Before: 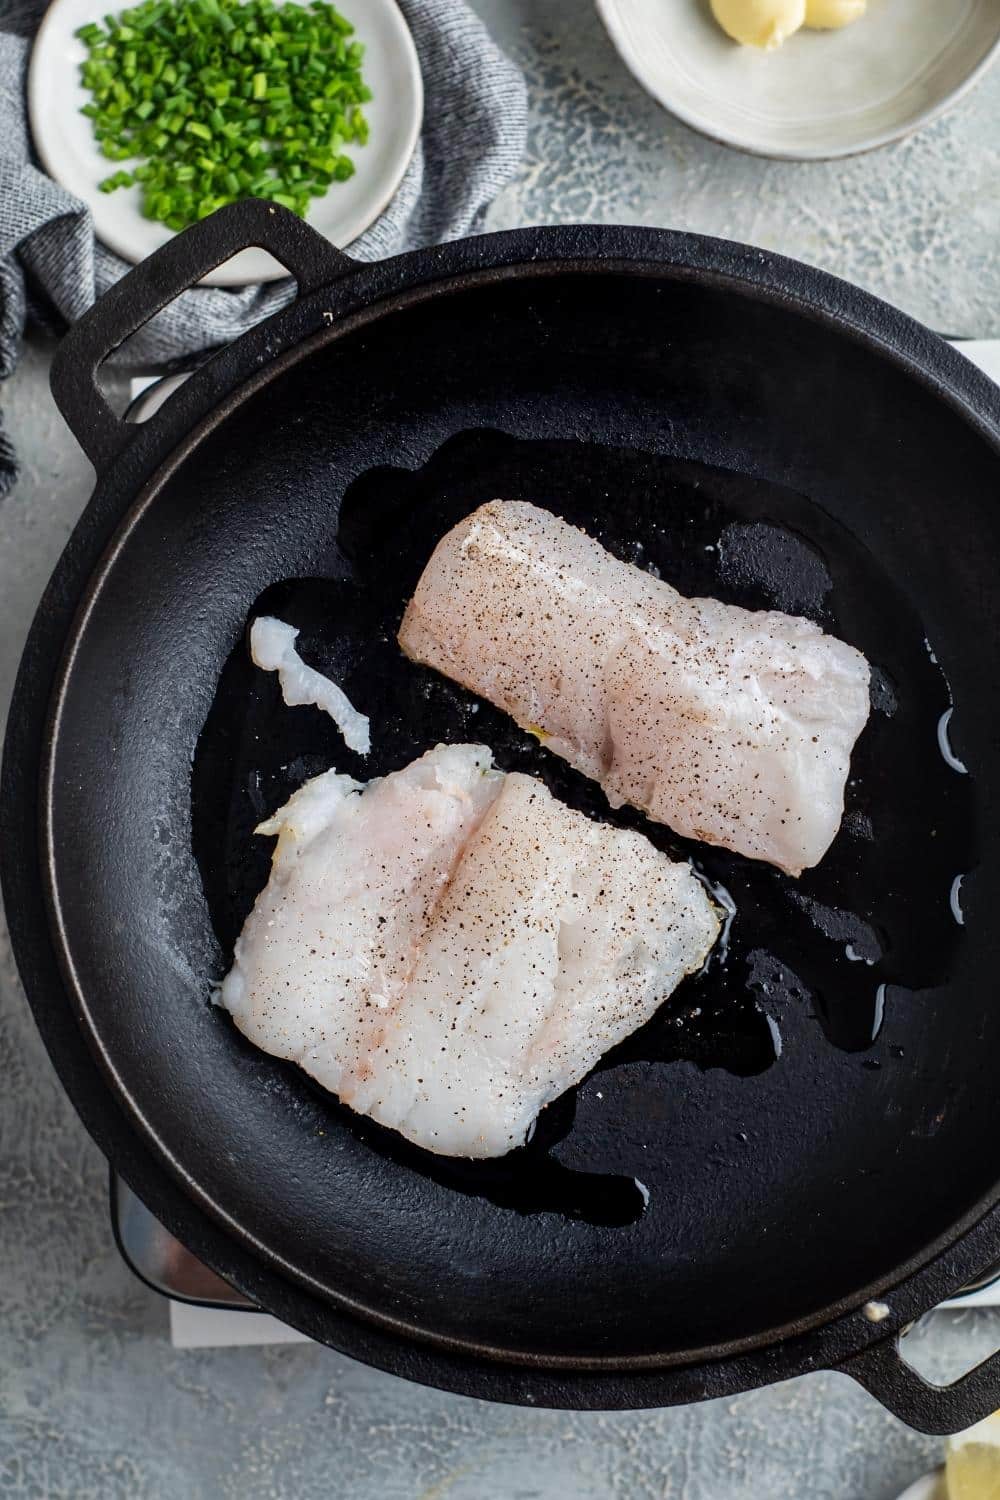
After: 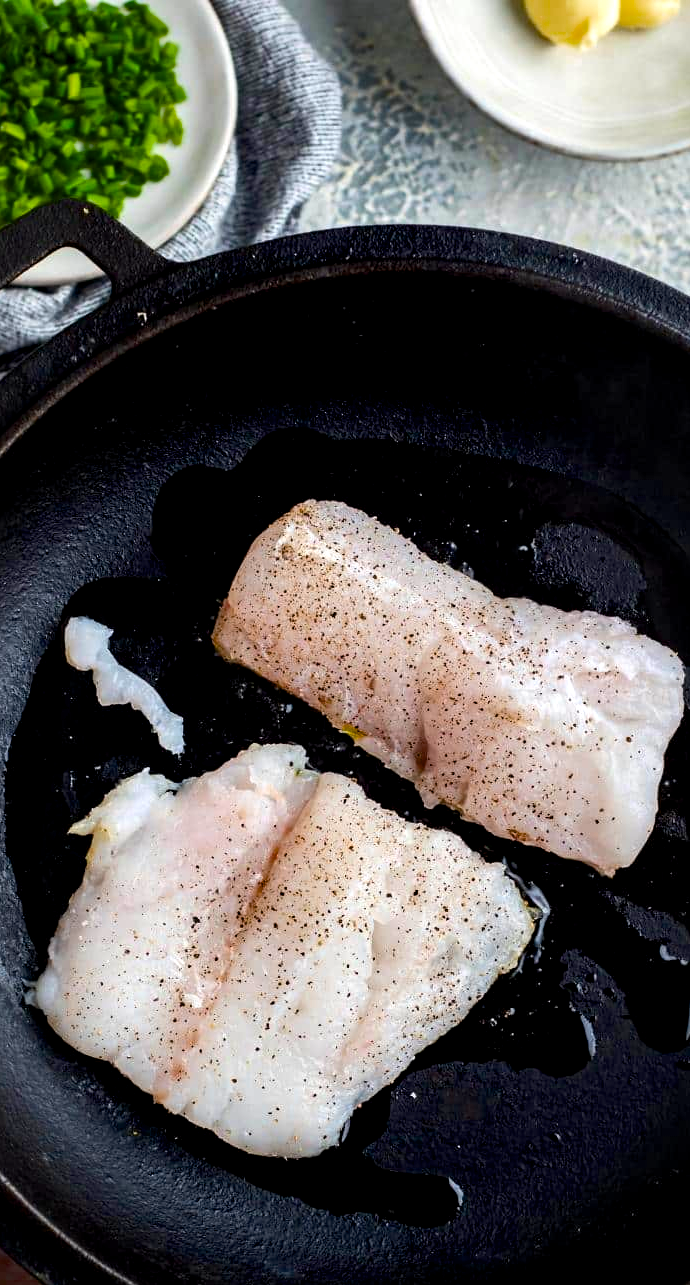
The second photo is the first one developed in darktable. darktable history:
crop: left 18.687%, right 12.254%, bottom 14.321%
color balance rgb: global offset › luminance -0.492%, perceptual saturation grading › global saturation 30.049%, perceptual brilliance grading › global brilliance 14.464%, perceptual brilliance grading › shadows -34.338%, global vibrance 16.468%, saturation formula JzAzBz (2021)
